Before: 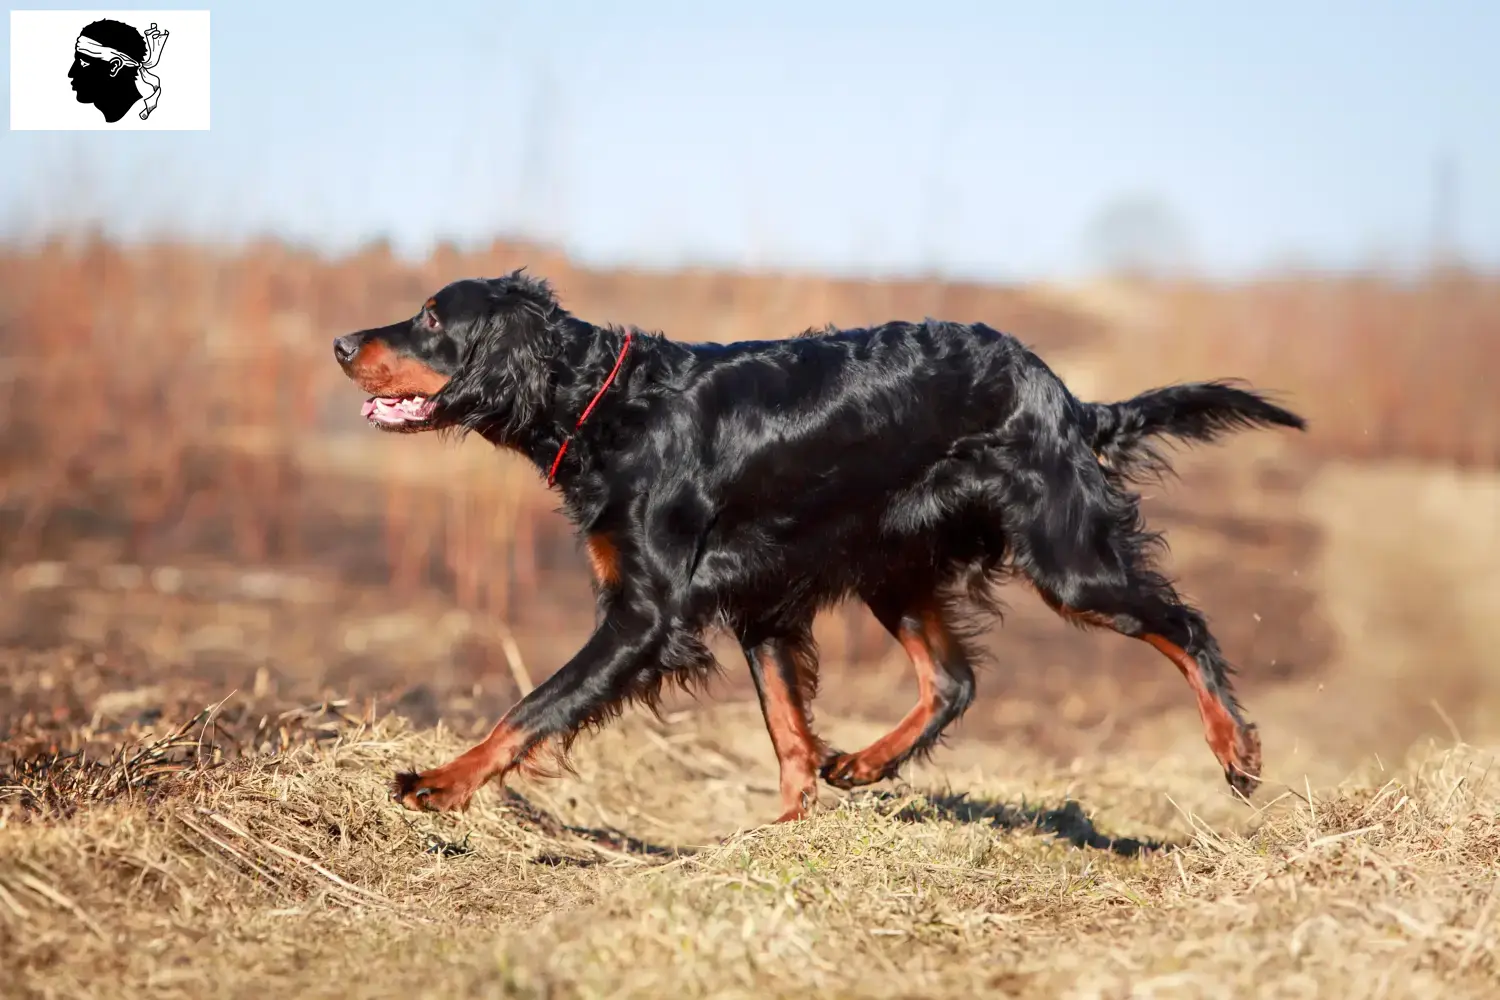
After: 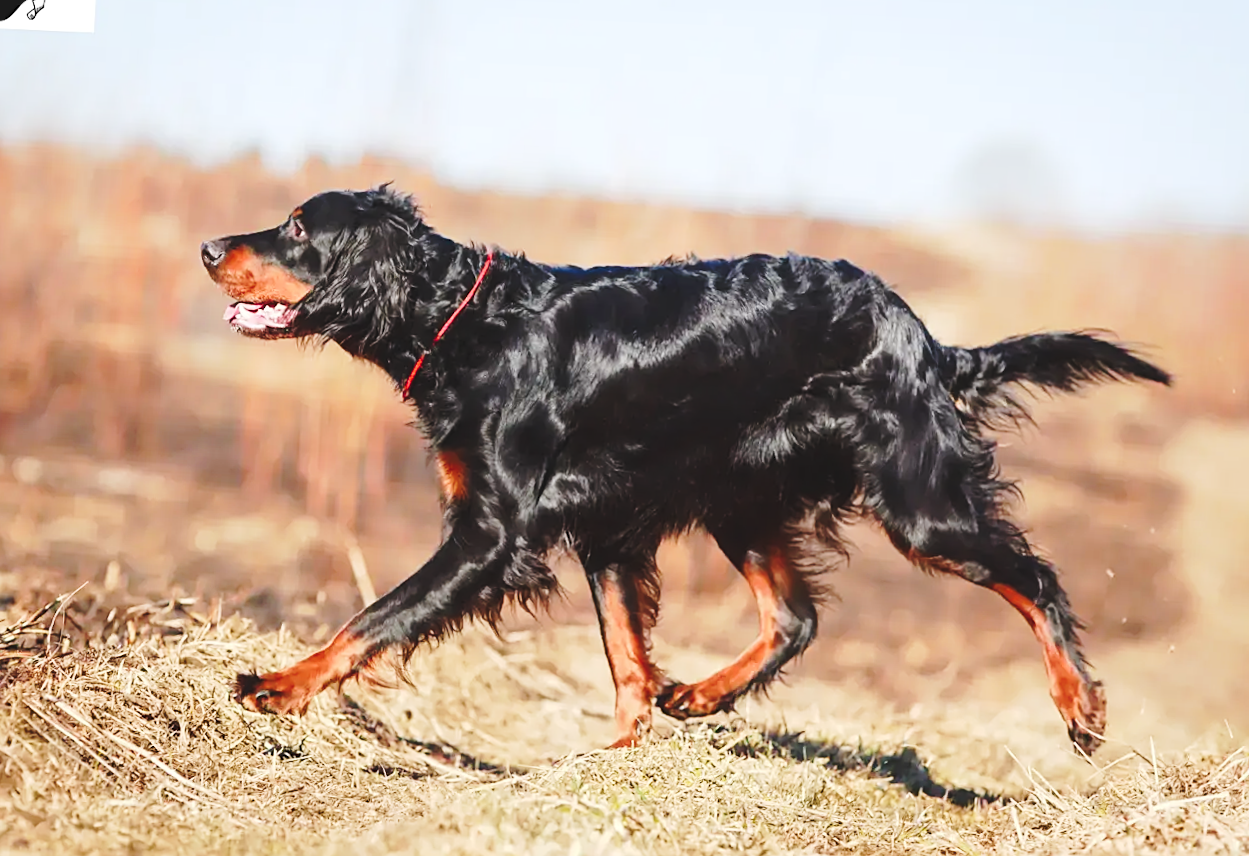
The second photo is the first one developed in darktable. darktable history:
crop and rotate: angle -3.27°, left 5.211%, top 5.211%, right 4.607%, bottom 4.607%
rotate and perspective: lens shift (horizontal) -0.055, automatic cropping off
exposure: black level correction -0.008, exposure 0.067 EV, compensate highlight preservation false
shadows and highlights: radius 125.46, shadows 21.19, highlights -21.19, low approximation 0.01
sharpen: on, module defaults
tone curve: curves: ch0 [(0, 0) (0.003, 0.046) (0.011, 0.052) (0.025, 0.059) (0.044, 0.069) (0.069, 0.084) (0.1, 0.107) (0.136, 0.133) (0.177, 0.171) (0.224, 0.216) (0.277, 0.293) (0.335, 0.371) (0.399, 0.481) (0.468, 0.577) (0.543, 0.662) (0.623, 0.749) (0.709, 0.831) (0.801, 0.891) (0.898, 0.942) (1, 1)], preserve colors none
